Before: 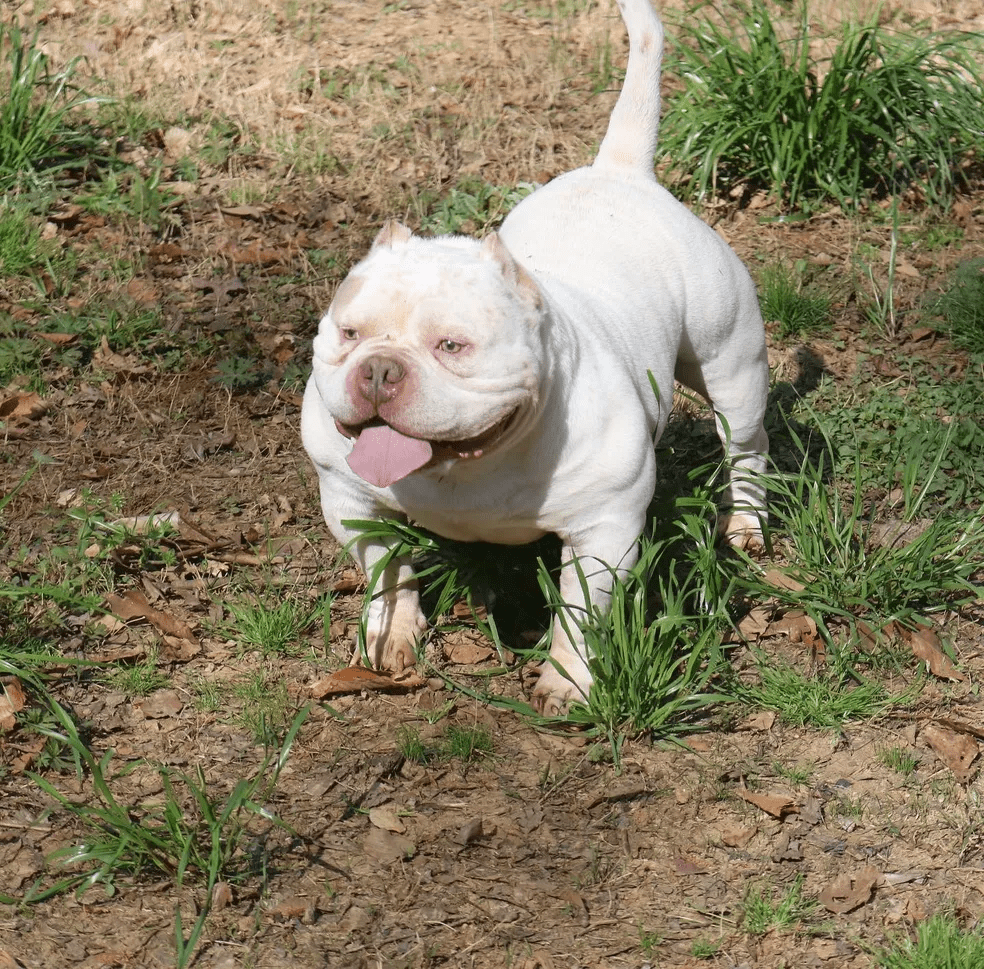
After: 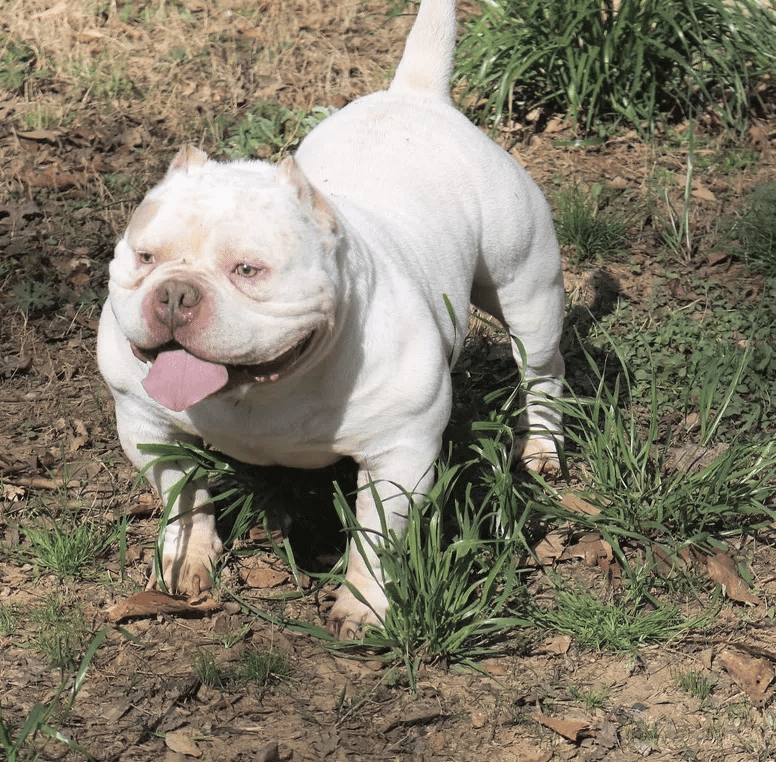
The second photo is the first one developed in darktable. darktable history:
crop and rotate: left 20.74%, top 7.912%, right 0.375%, bottom 13.378%
split-toning: shadows › hue 36°, shadows › saturation 0.05, highlights › hue 10.8°, highlights › saturation 0.15, compress 40%
